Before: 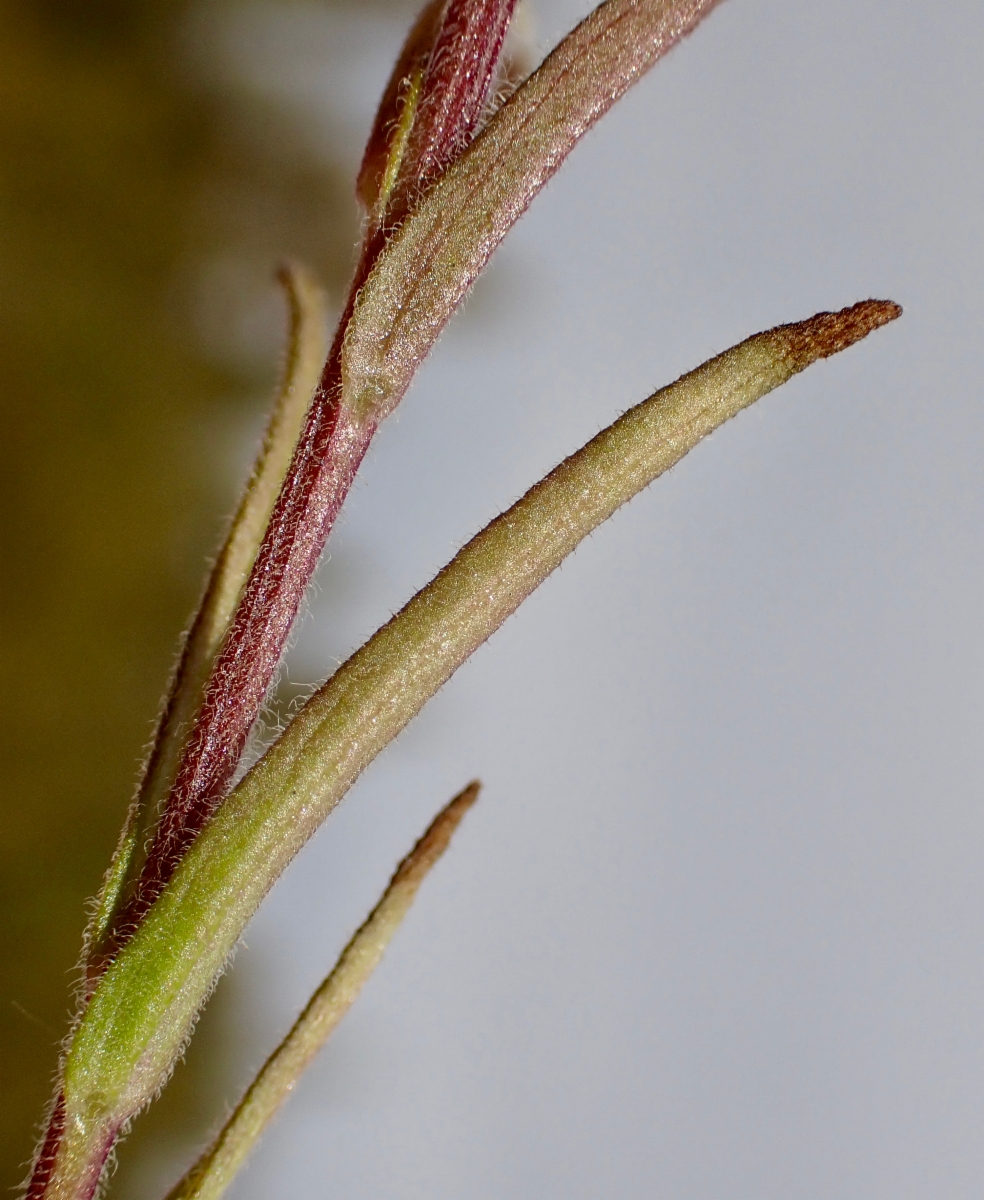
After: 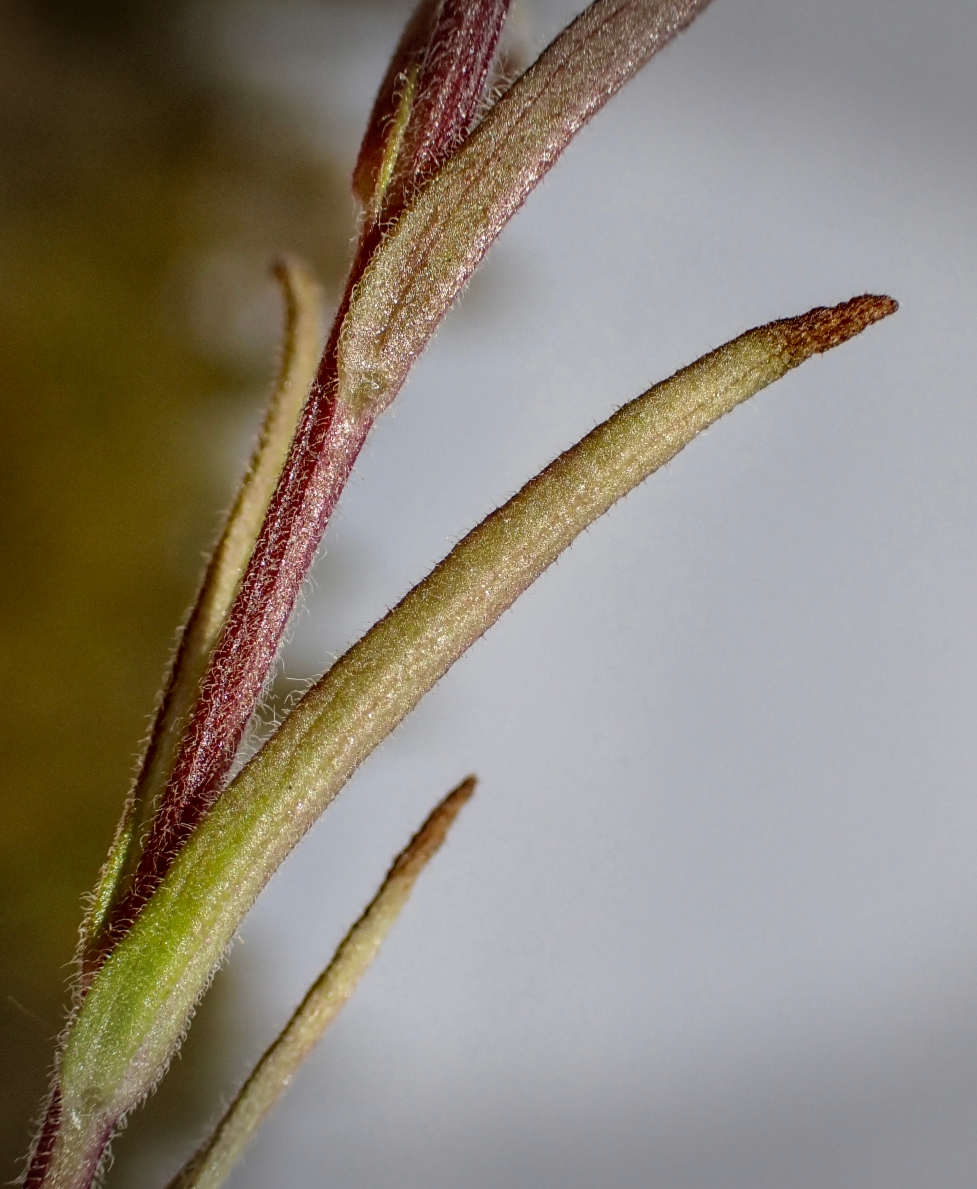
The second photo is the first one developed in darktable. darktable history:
crop: left 0.434%, top 0.485%, right 0.244%, bottom 0.386%
local contrast: on, module defaults
vignetting: fall-off start 100%, brightness -0.406, saturation -0.3, width/height ratio 1.324, dithering 8-bit output, unbound false
